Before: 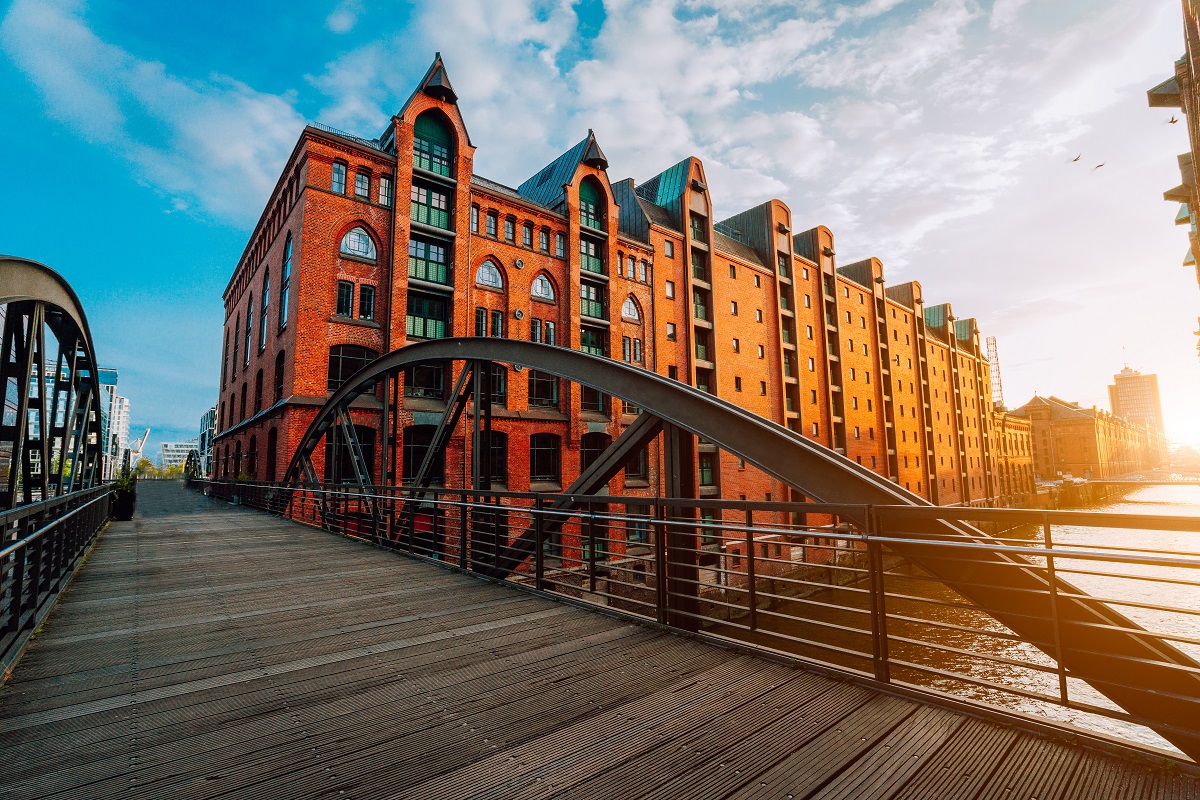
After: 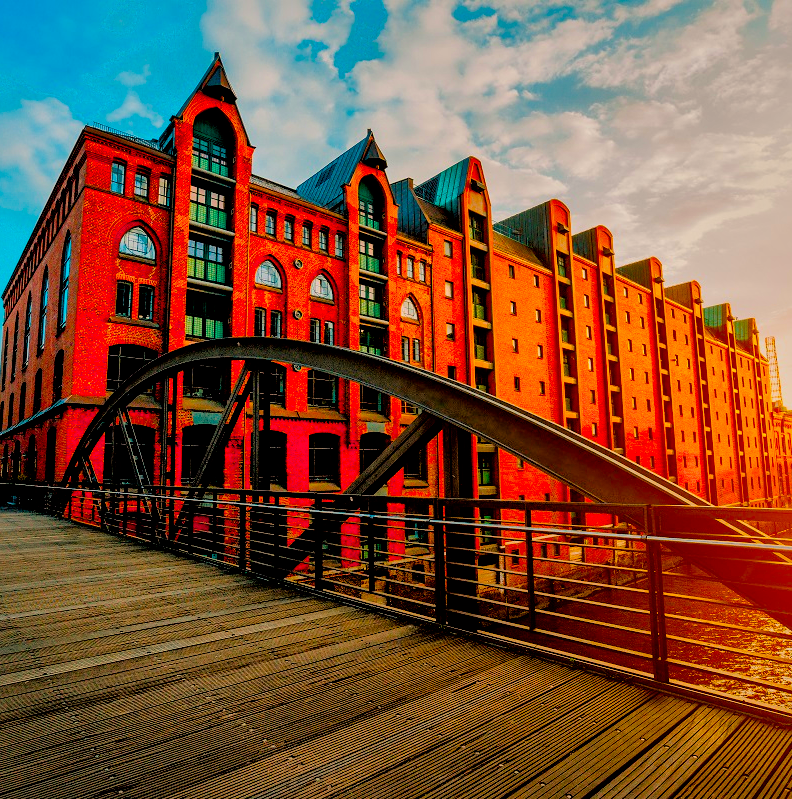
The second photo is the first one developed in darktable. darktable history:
filmic rgb: black relative exposure -3.31 EV, white relative exposure 3.45 EV, hardness 2.36, contrast 1.103
local contrast: mode bilateral grid, contrast 20, coarseness 50, detail 179%, midtone range 0.2
contrast brightness saturation: brightness -0.02, saturation 0.35
color balance: input saturation 134.34%, contrast -10.04%, contrast fulcrum 19.67%, output saturation 133.51%
crop and rotate: left 18.442%, right 15.508%
shadows and highlights: on, module defaults
color balance rgb: perceptual saturation grading › global saturation -3%
white balance: red 1.045, blue 0.932
